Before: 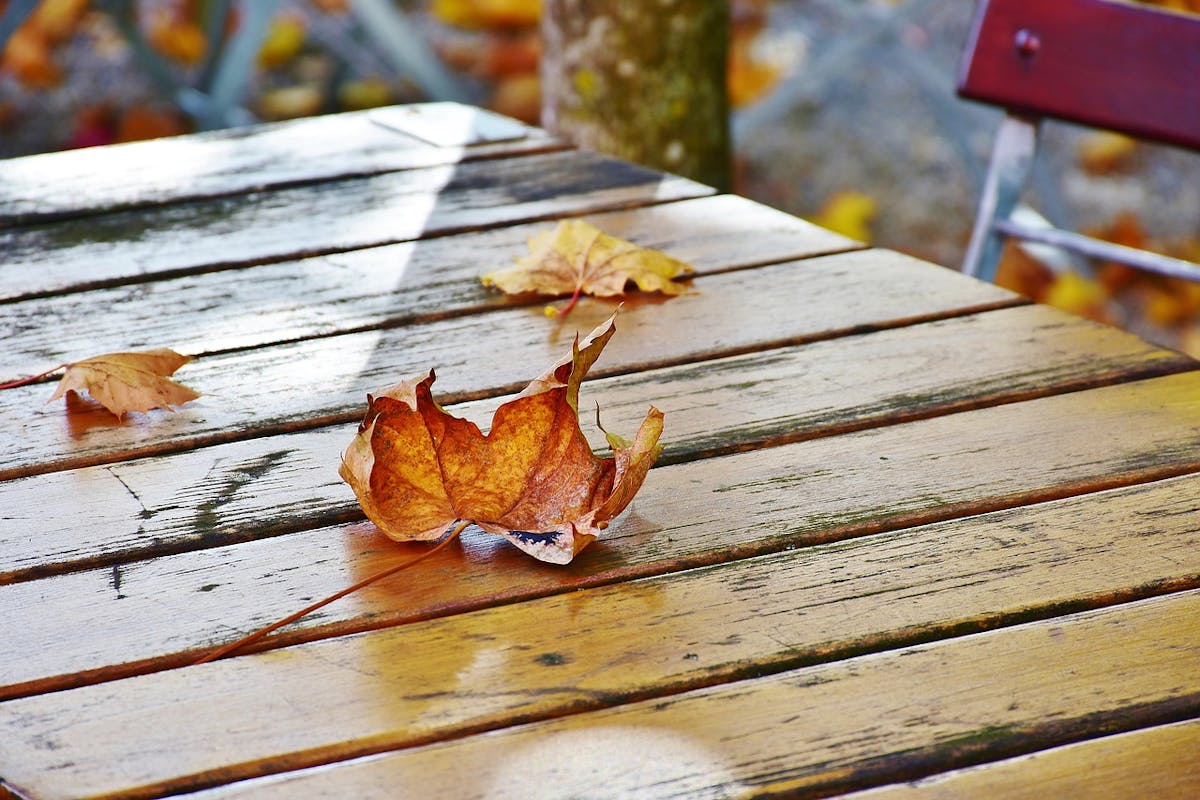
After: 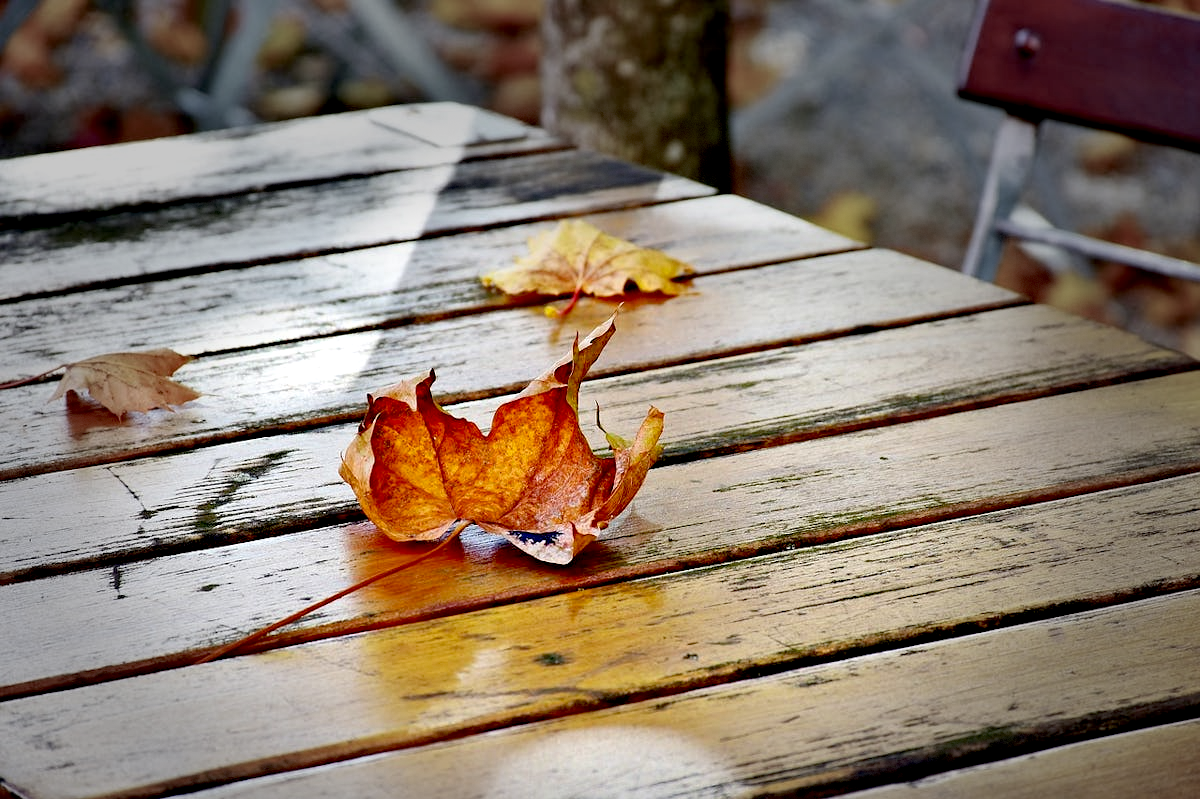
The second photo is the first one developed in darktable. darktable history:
crop: bottom 0.064%
exposure: black level correction 0.025, exposure 0.183 EV, compensate highlight preservation false
vignetting: fall-off start 47.75%, center (-0.03, 0.238), automatic ratio true, width/height ratio 1.285, dithering 8-bit output
